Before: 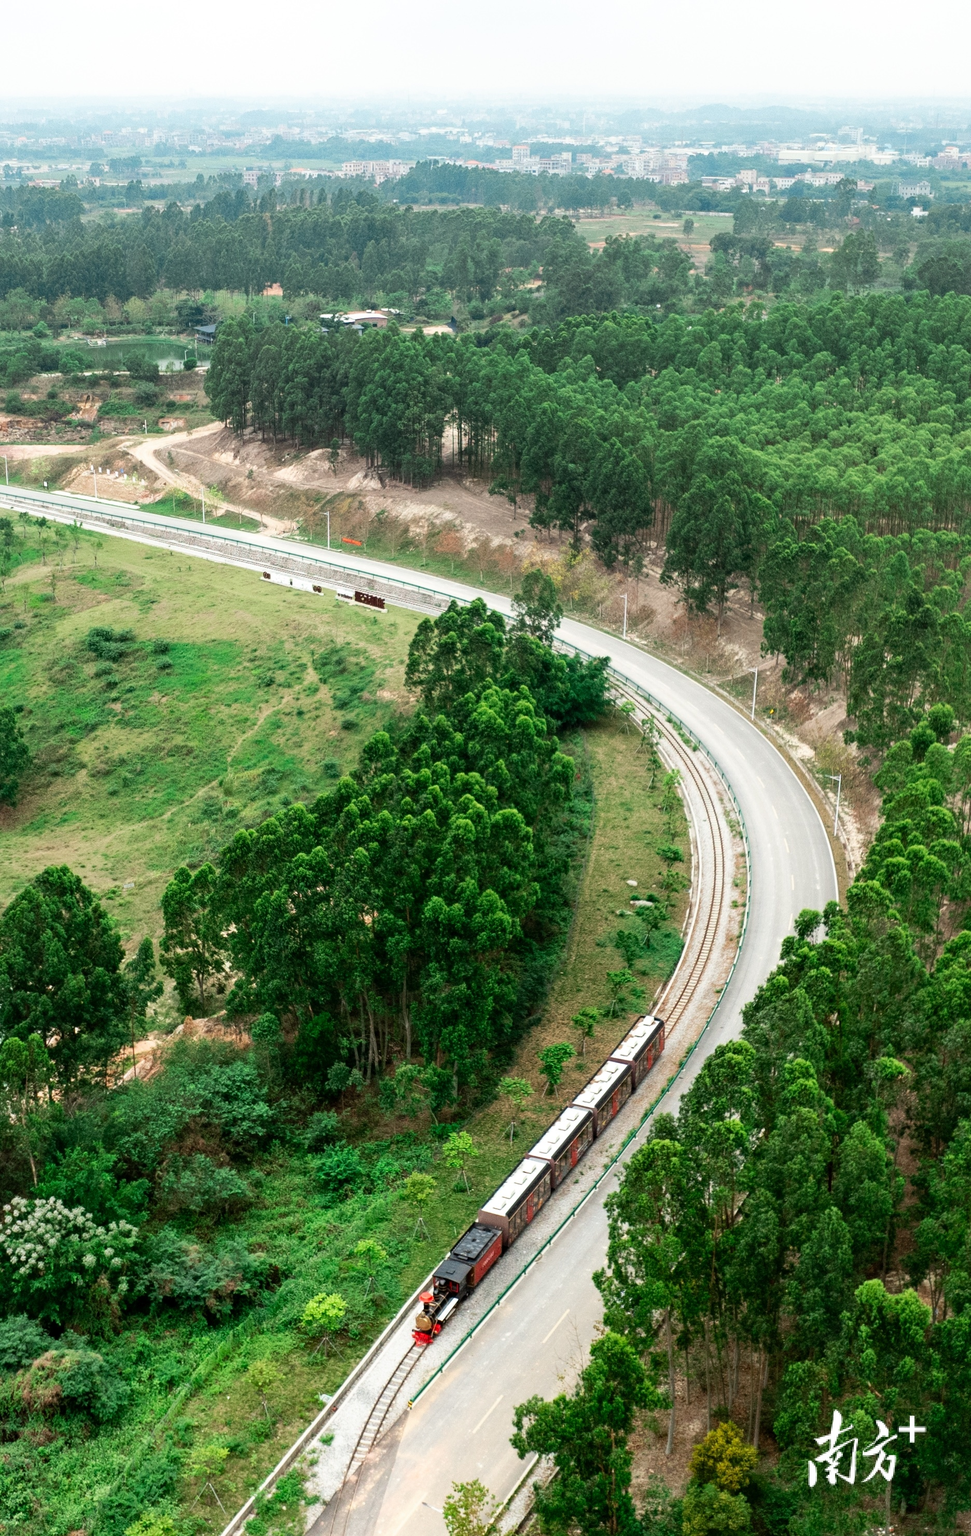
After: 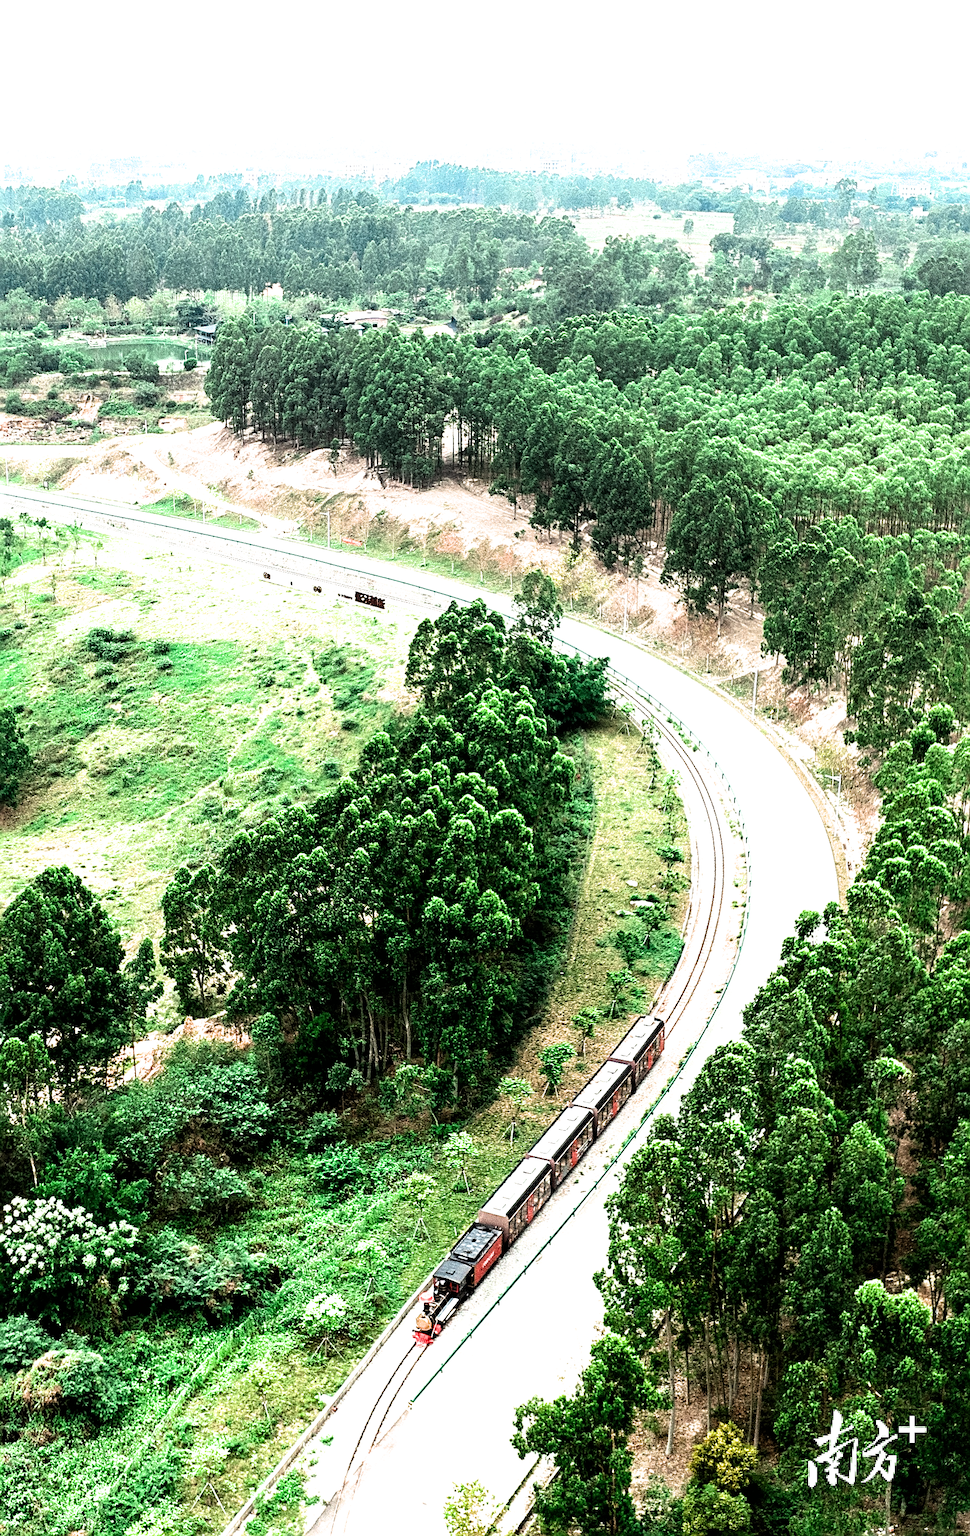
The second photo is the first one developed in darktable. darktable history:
sharpen: radius 2.534, amount 0.624
tone equalizer: -8 EV -0.411 EV, -7 EV -0.411 EV, -6 EV -0.313 EV, -5 EV -0.221 EV, -3 EV 0.249 EV, -2 EV 0.357 EV, -1 EV 0.376 EV, +0 EV 0.391 EV, edges refinement/feathering 500, mask exposure compensation -1.57 EV, preserve details no
filmic rgb: black relative exposure -8.18 EV, white relative exposure 2.2 EV, target white luminance 99.859%, hardness 7.17, latitude 75.11%, contrast 1.318, highlights saturation mix -2.84%, shadows ↔ highlights balance 30.03%
exposure: black level correction 0, exposure 0.704 EV, compensate exposure bias true, compensate highlight preservation false
